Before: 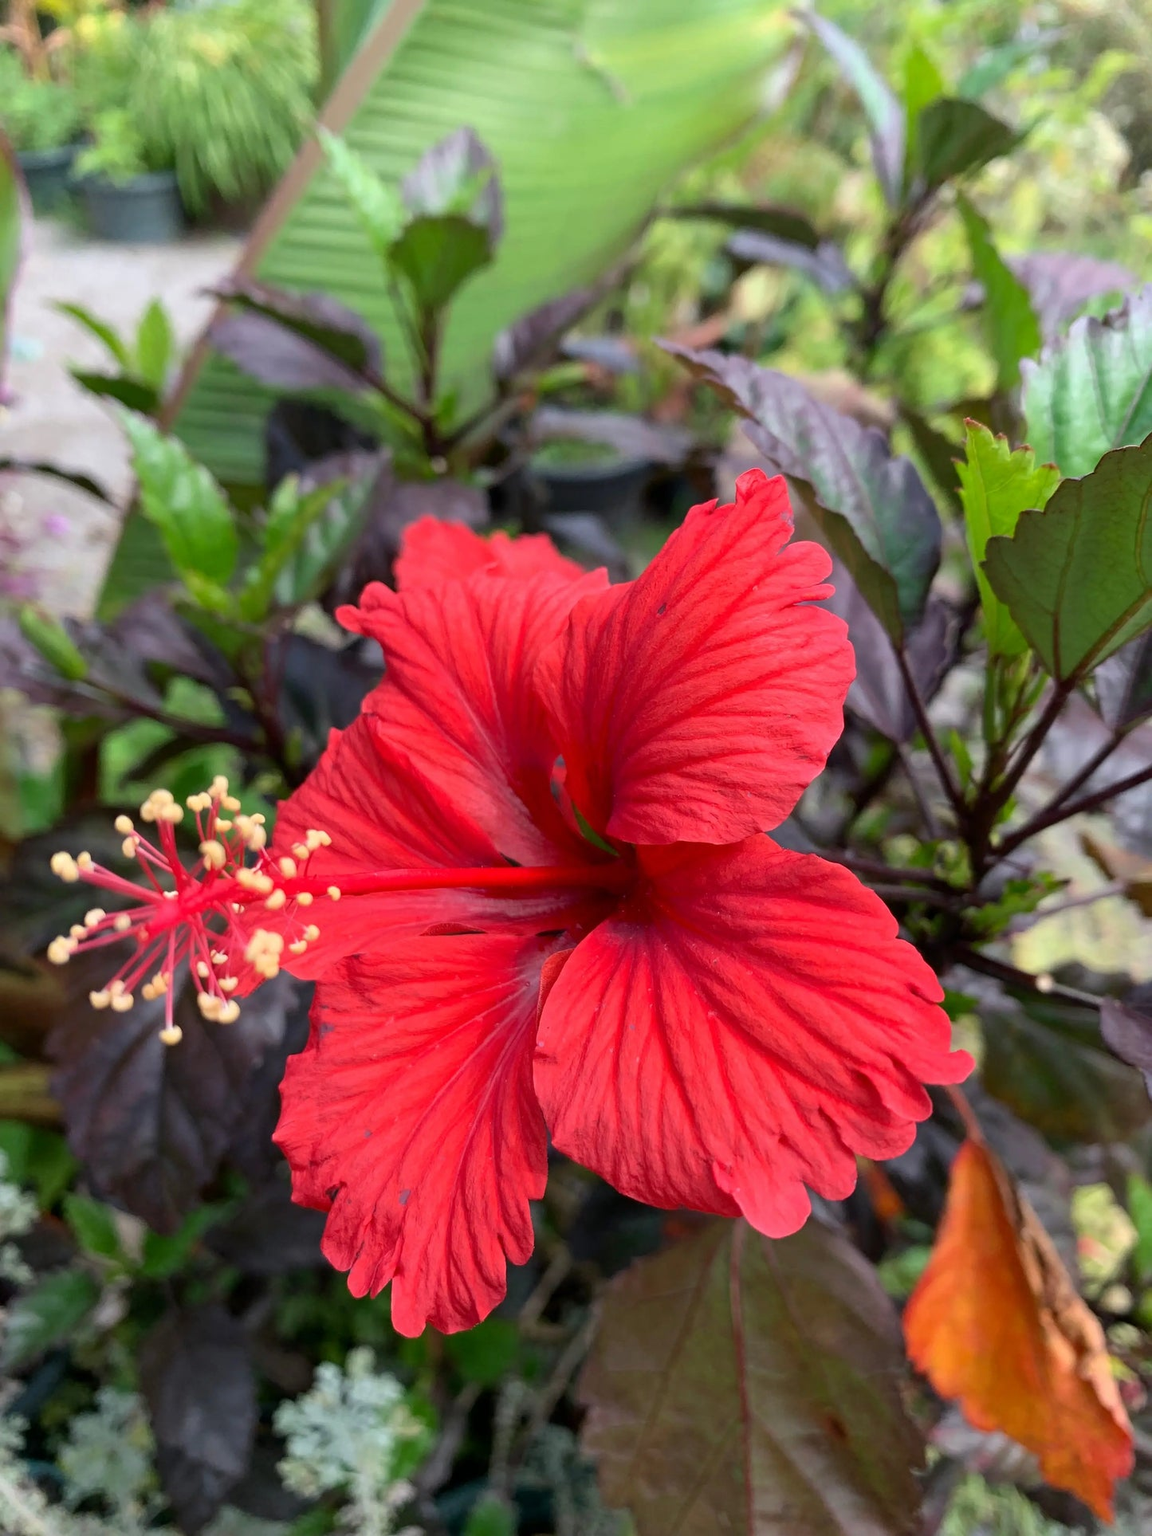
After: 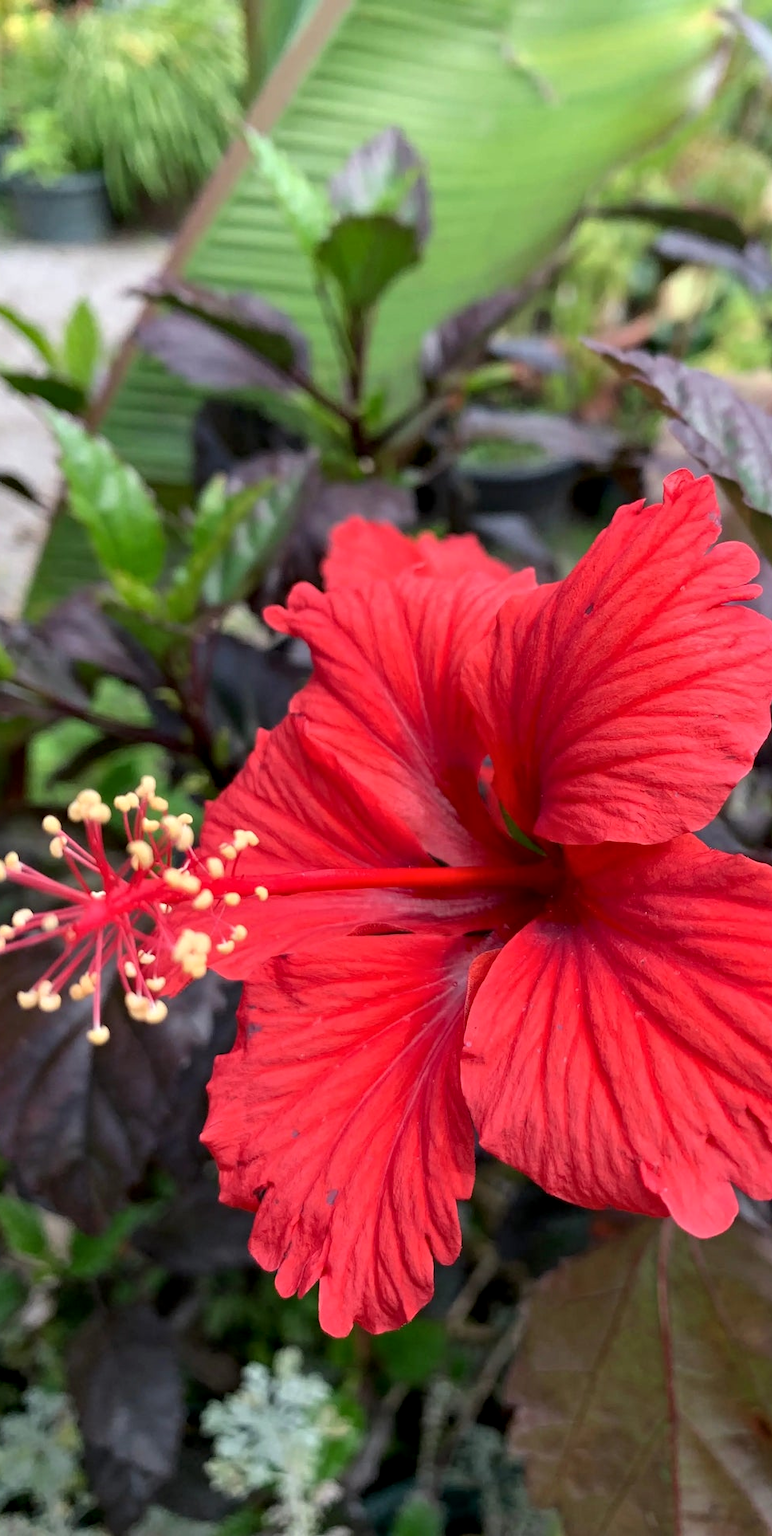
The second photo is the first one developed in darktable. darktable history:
contrast equalizer: octaves 7, y [[0.526, 0.53, 0.532, 0.532, 0.53, 0.525], [0.5 ×6], [0.5 ×6], [0 ×6], [0 ×6]]
crop and rotate: left 6.347%, right 26.574%
